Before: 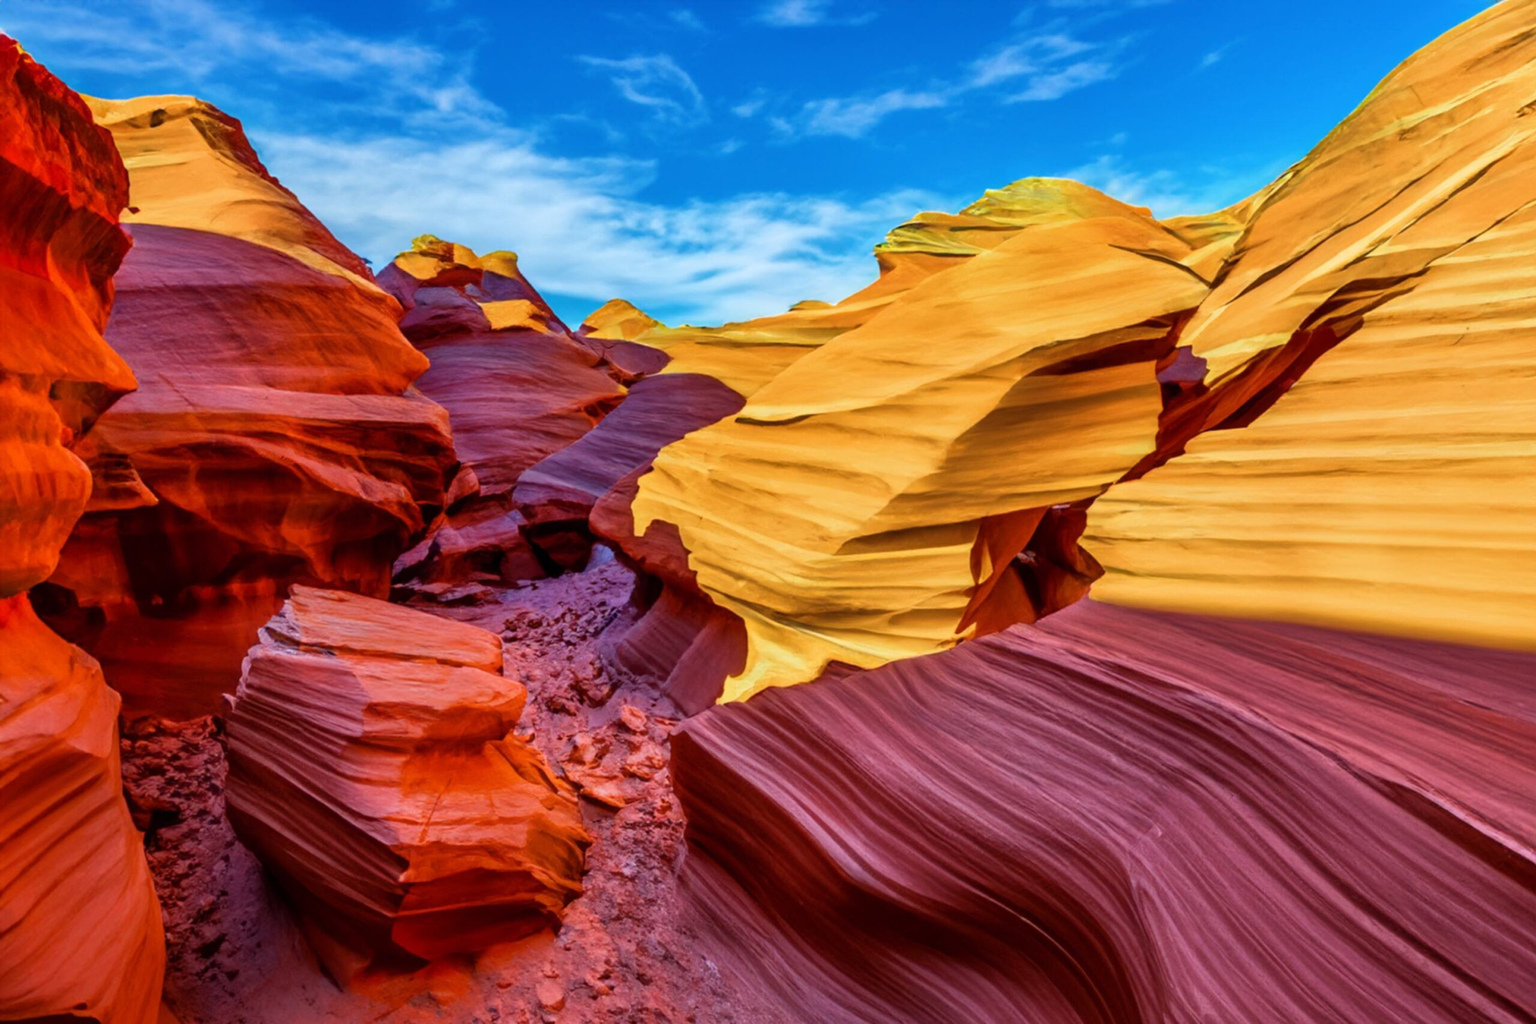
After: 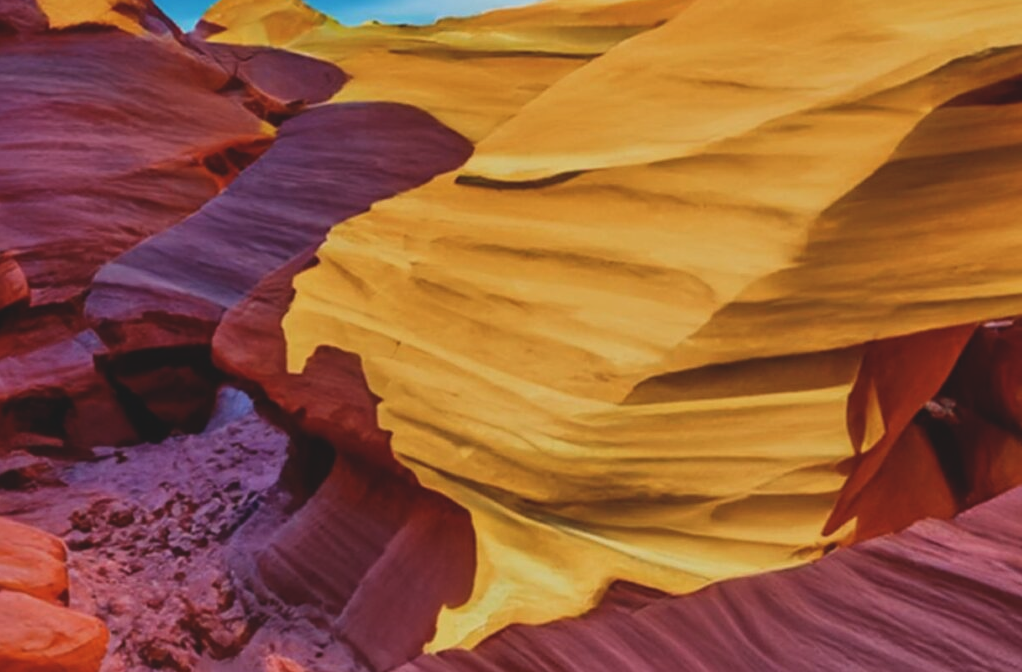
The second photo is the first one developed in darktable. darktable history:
sharpen: amount 0.209
exposure: black level correction -0.015, exposure -0.508 EV, compensate highlight preservation false
crop: left 30.08%, top 30.499%, right 29.965%, bottom 30.074%
